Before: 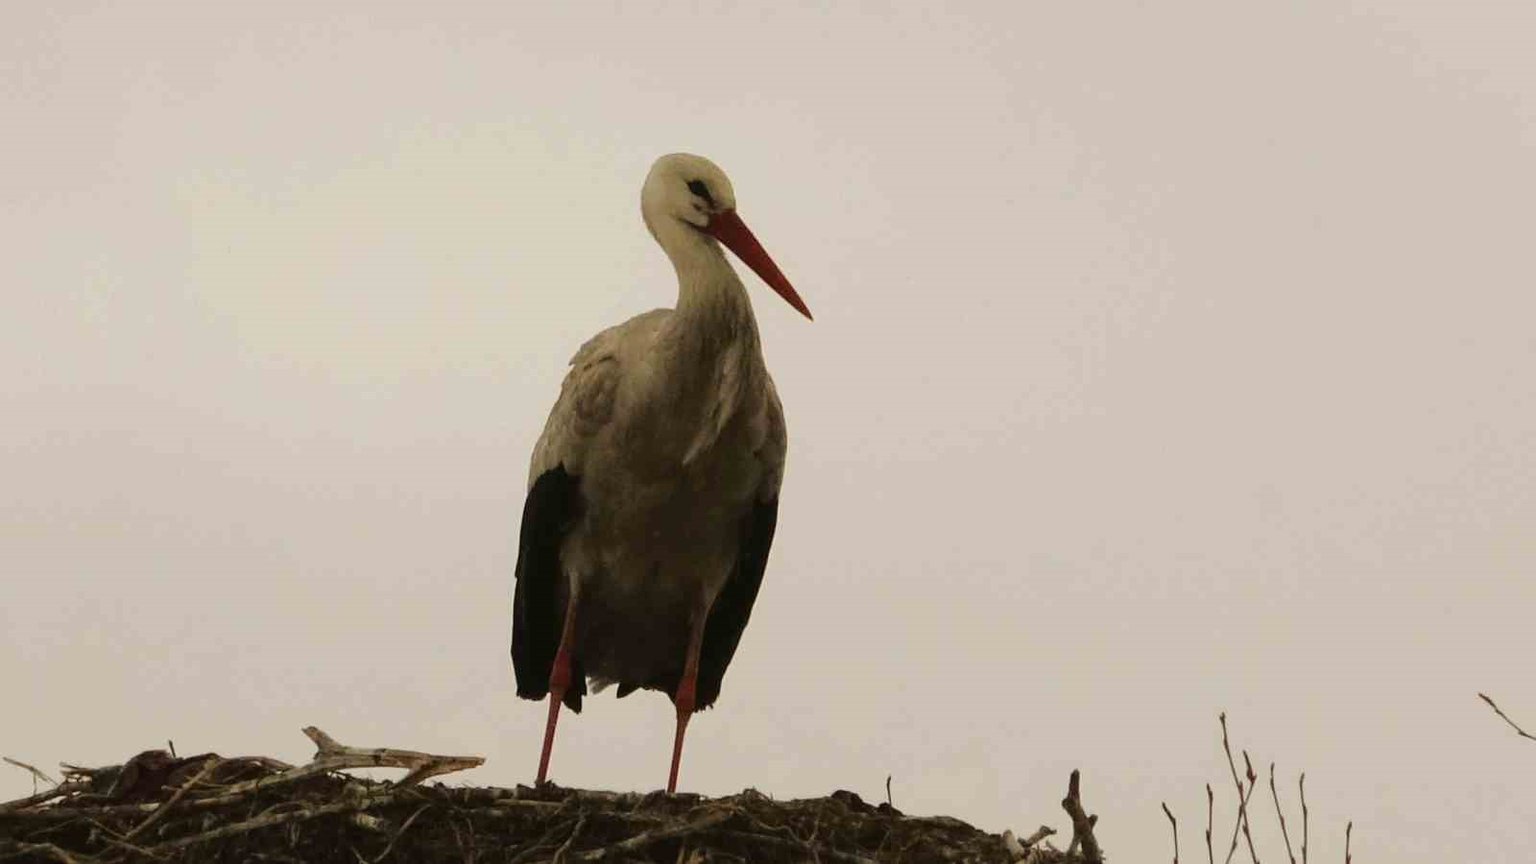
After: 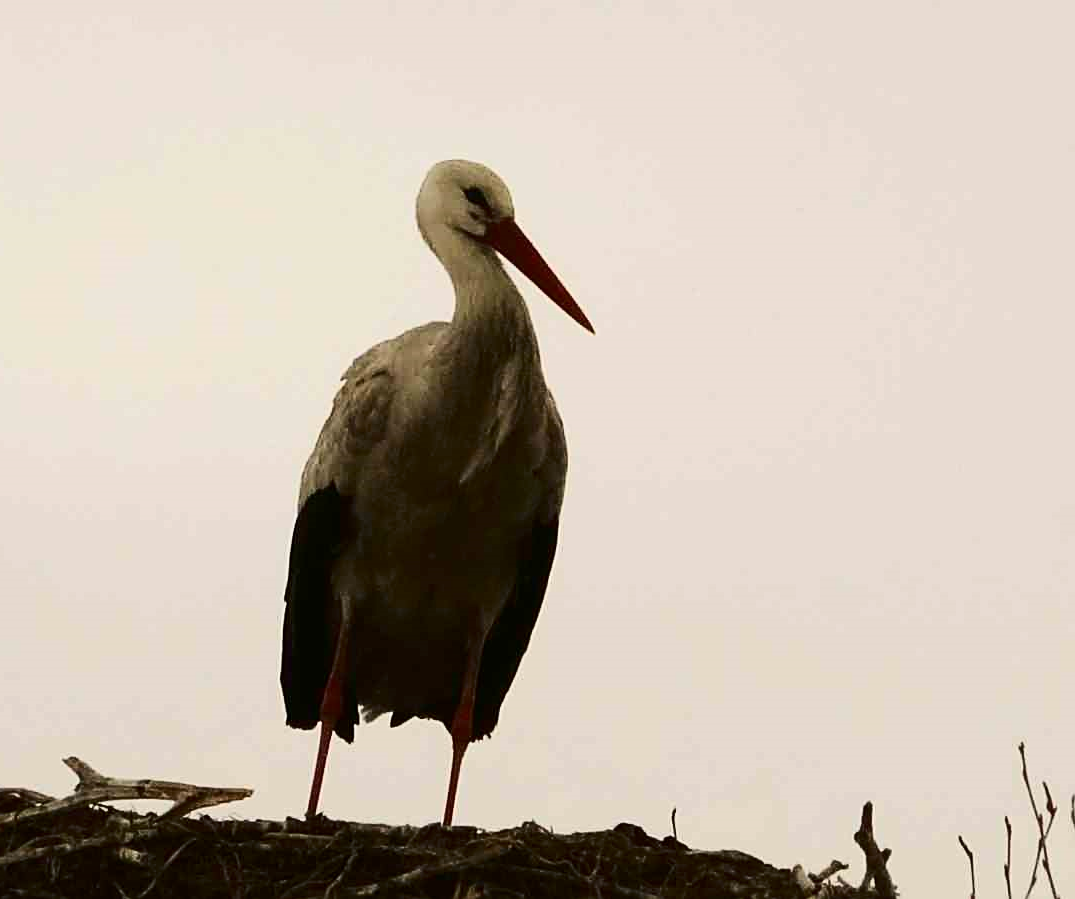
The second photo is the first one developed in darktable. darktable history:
crop and rotate: left 15.751%, right 17.022%
sharpen: on, module defaults
contrast brightness saturation: contrast 0.284
